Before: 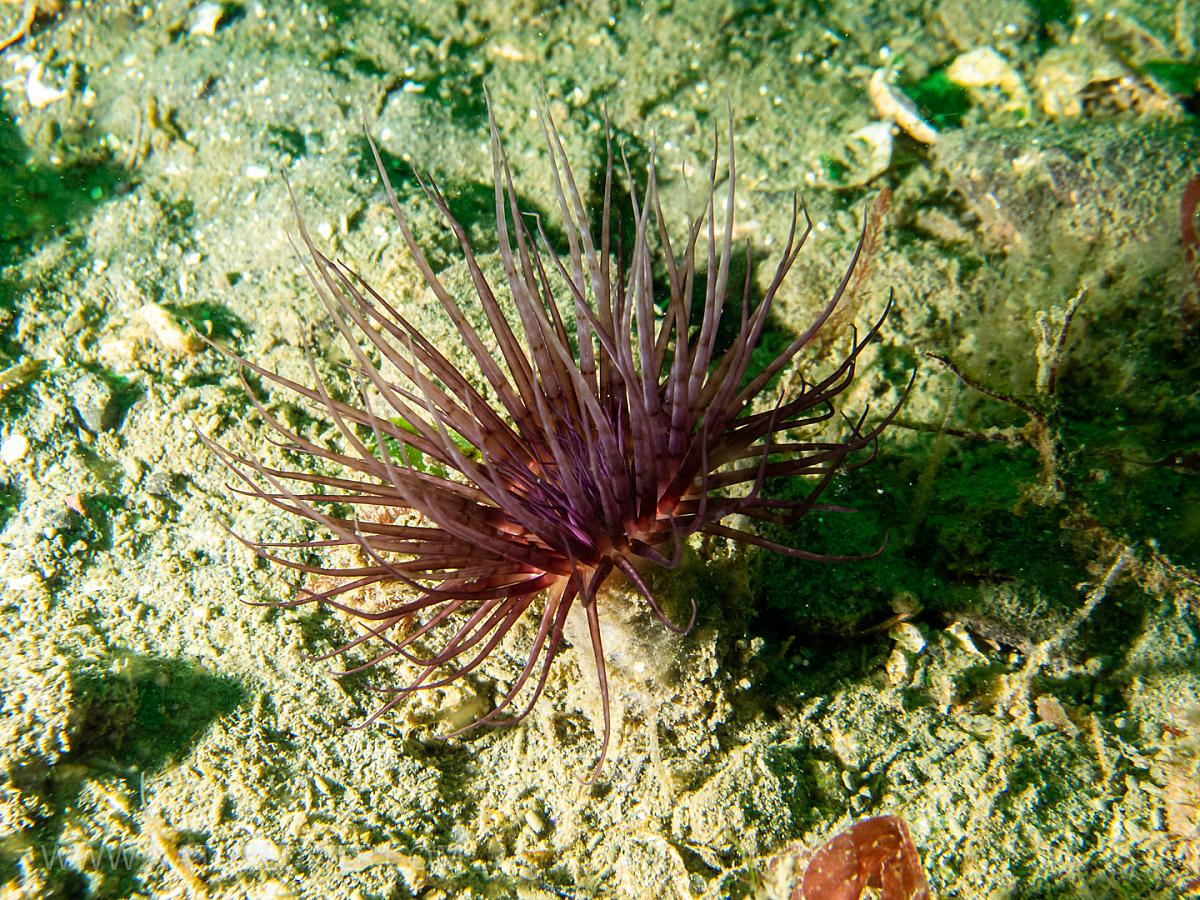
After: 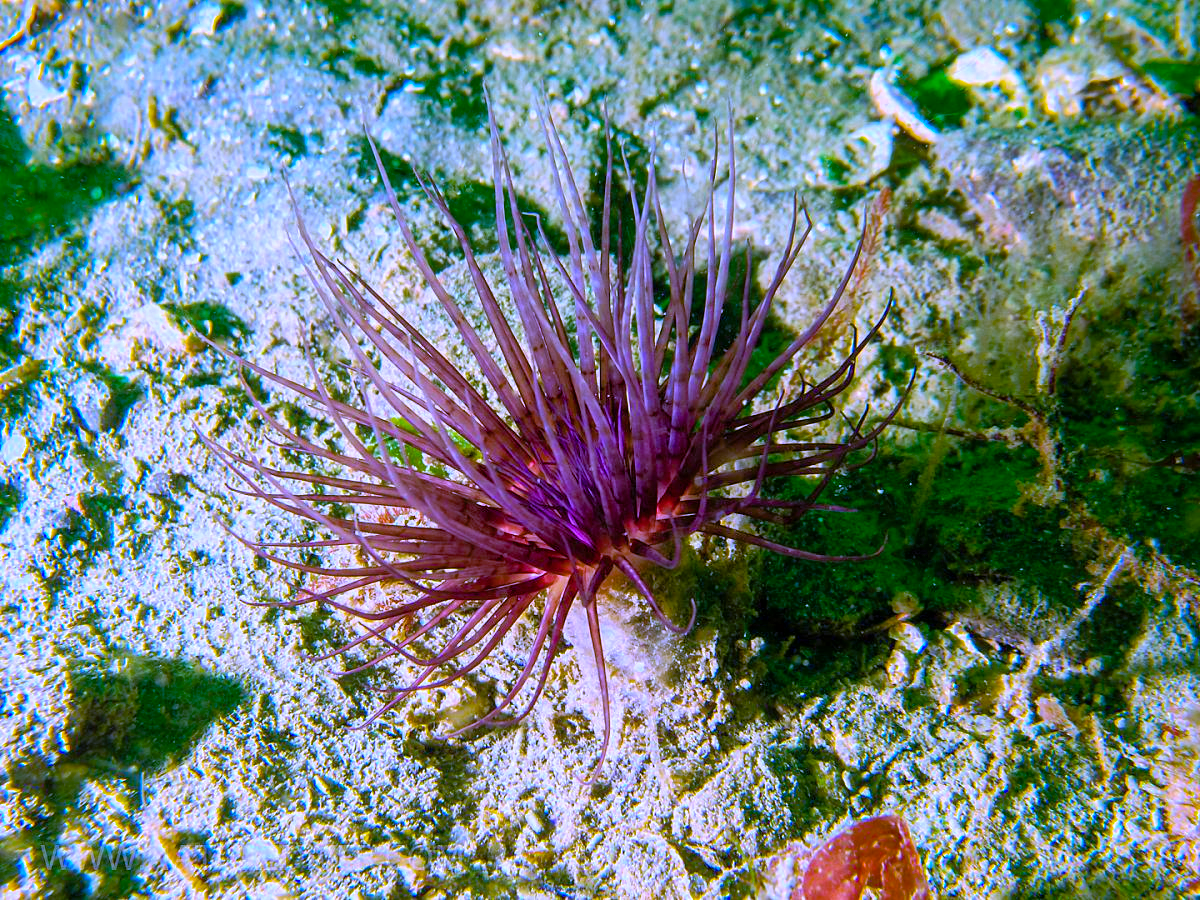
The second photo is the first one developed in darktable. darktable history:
white balance: red 0.98, blue 1.61
shadows and highlights: on, module defaults
color balance rgb: linear chroma grading › global chroma 15%, perceptual saturation grading › global saturation 30%
